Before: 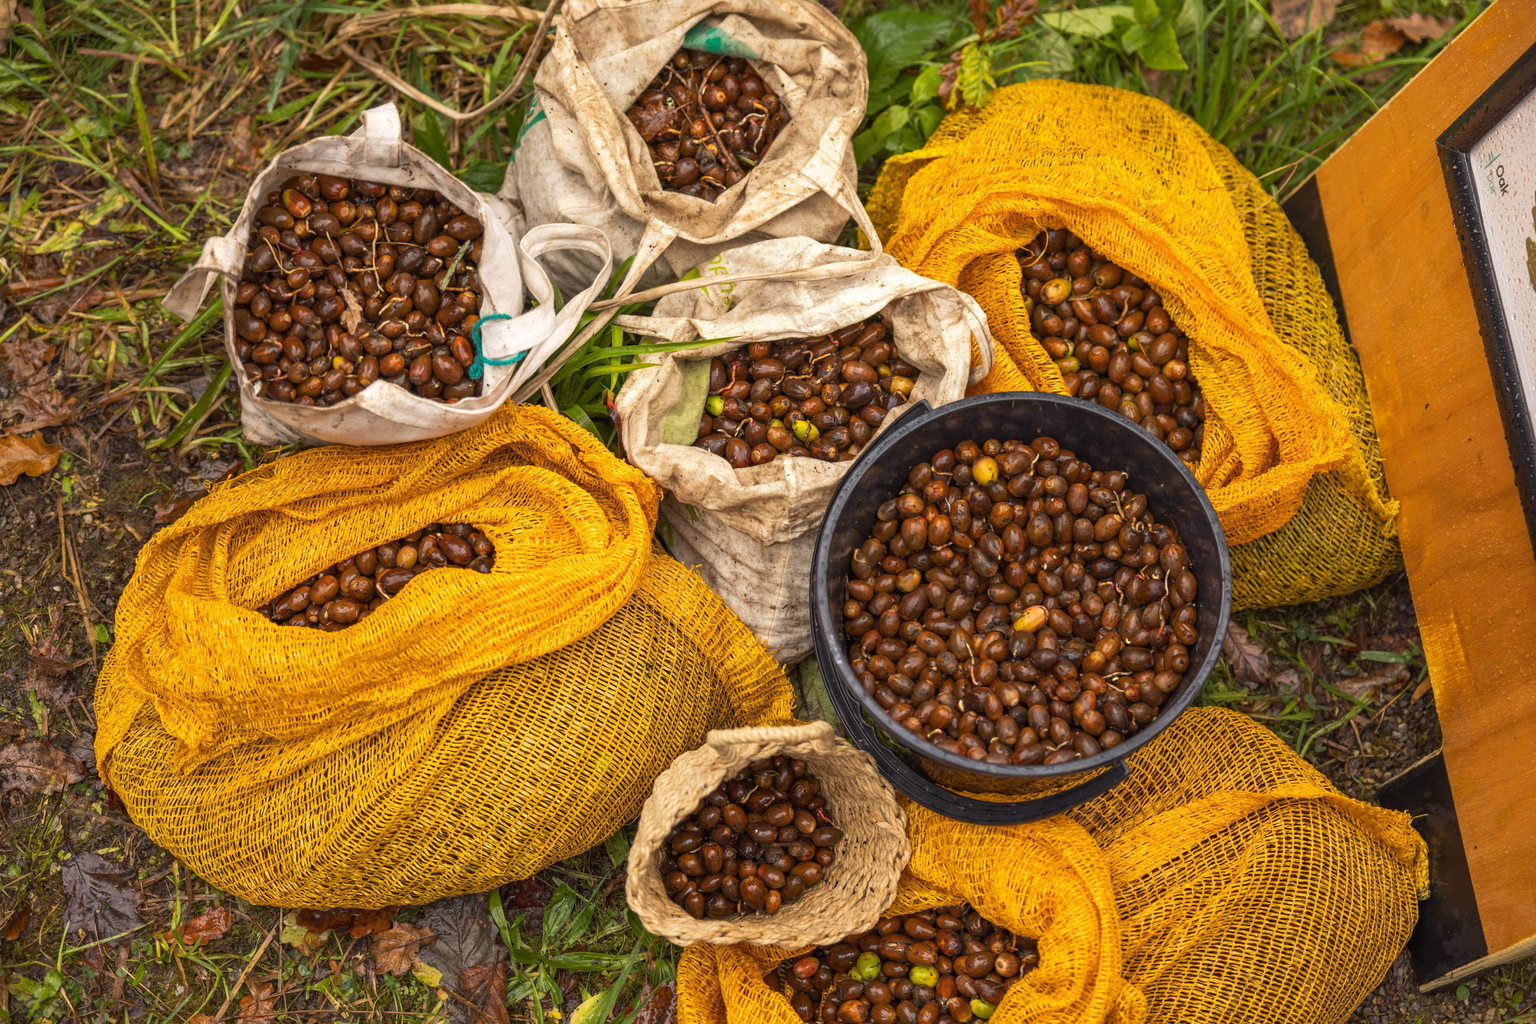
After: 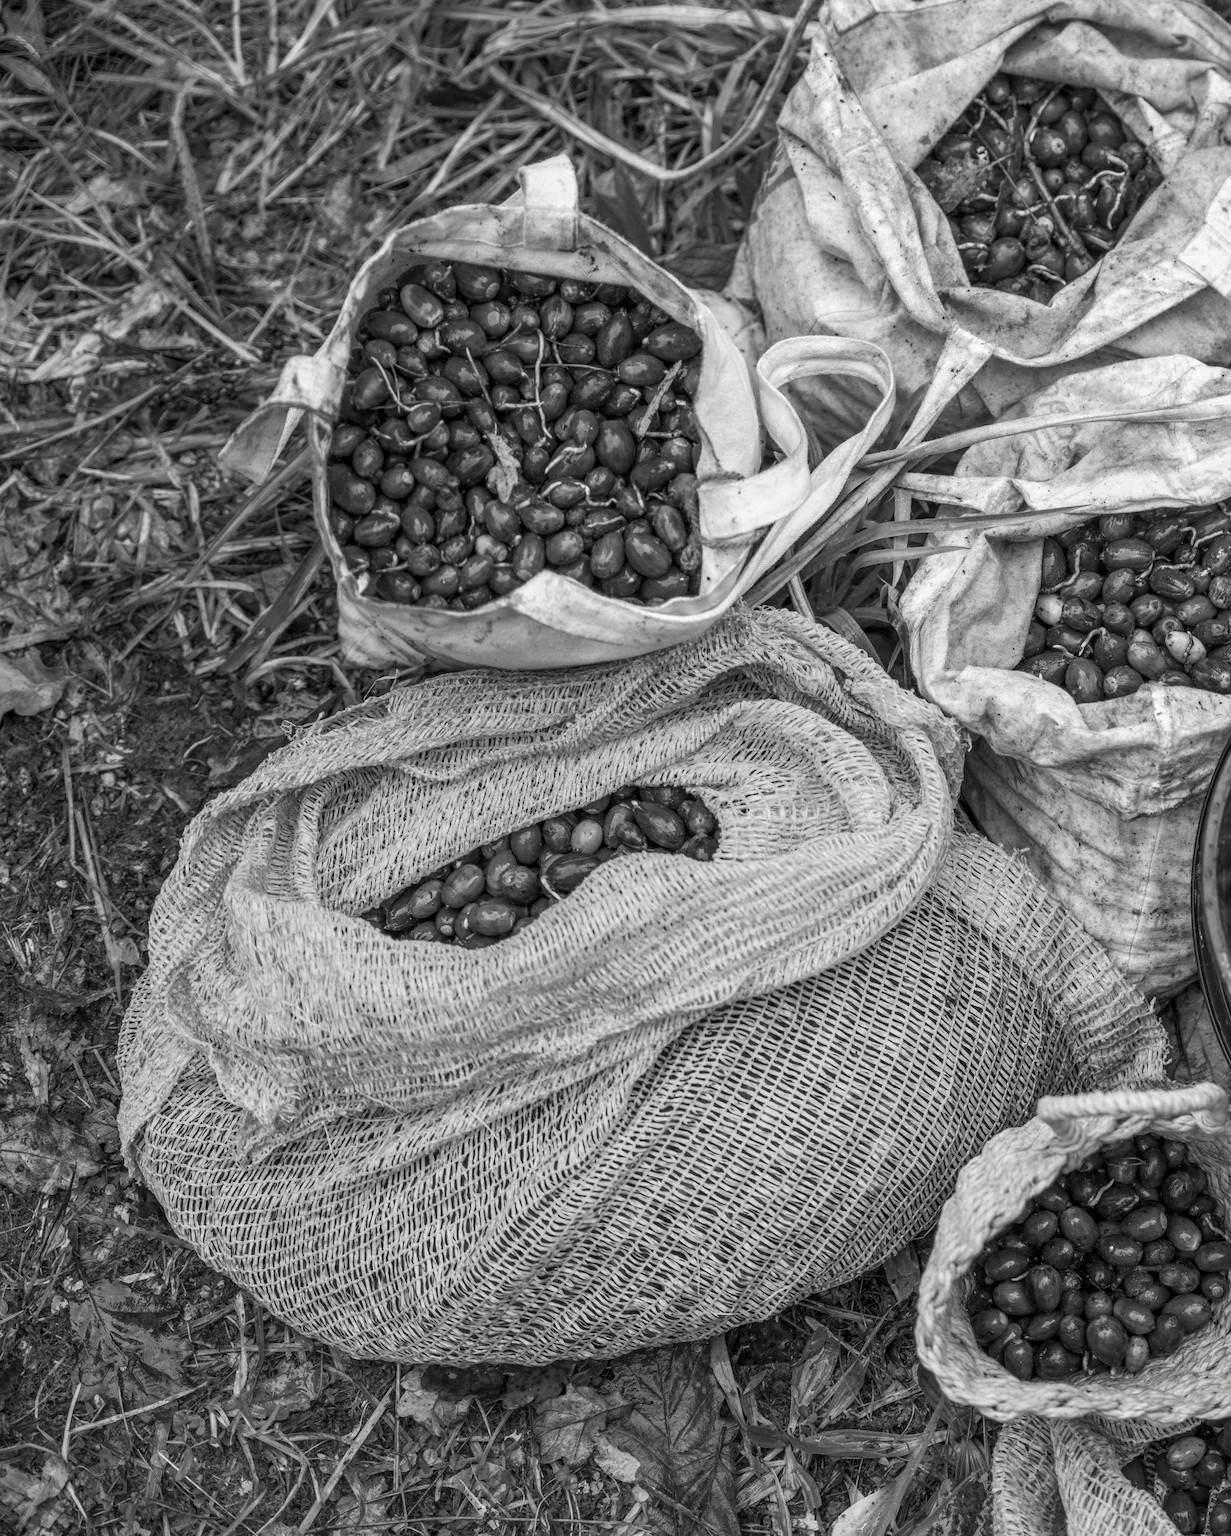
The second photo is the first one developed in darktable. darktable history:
local contrast: on, module defaults
contrast brightness saturation: saturation -0.992
exposure: exposure -0.143 EV, compensate exposure bias true, compensate highlight preservation false
crop: left 1.047%, right 45.528%, bottom 0.086%
